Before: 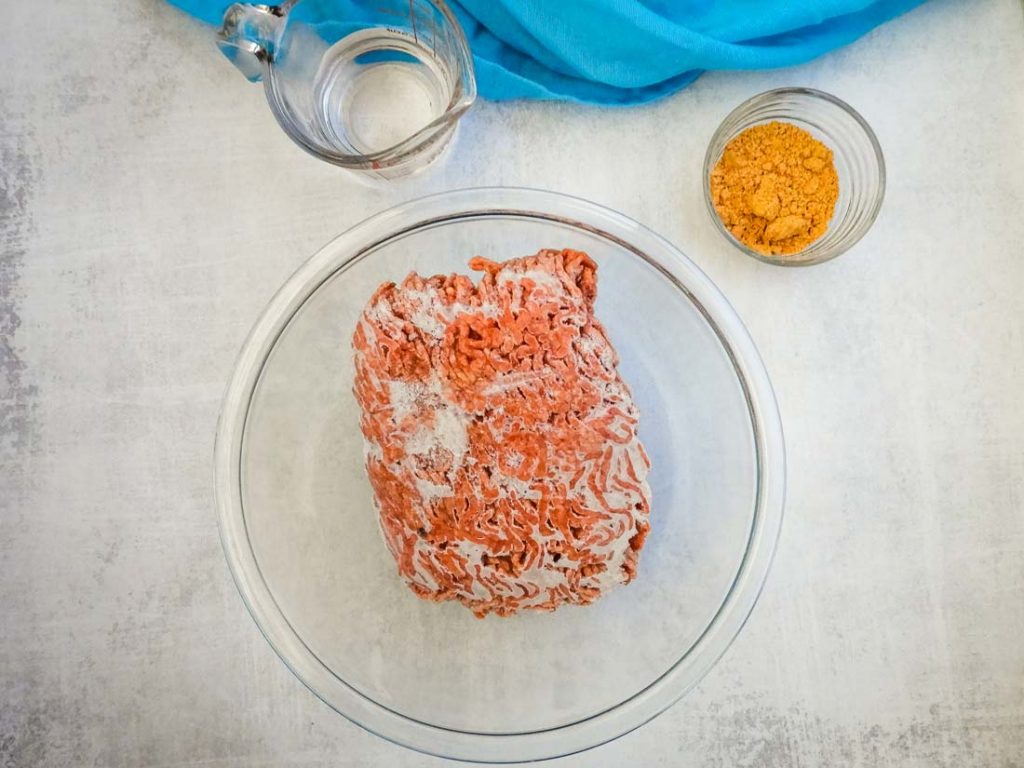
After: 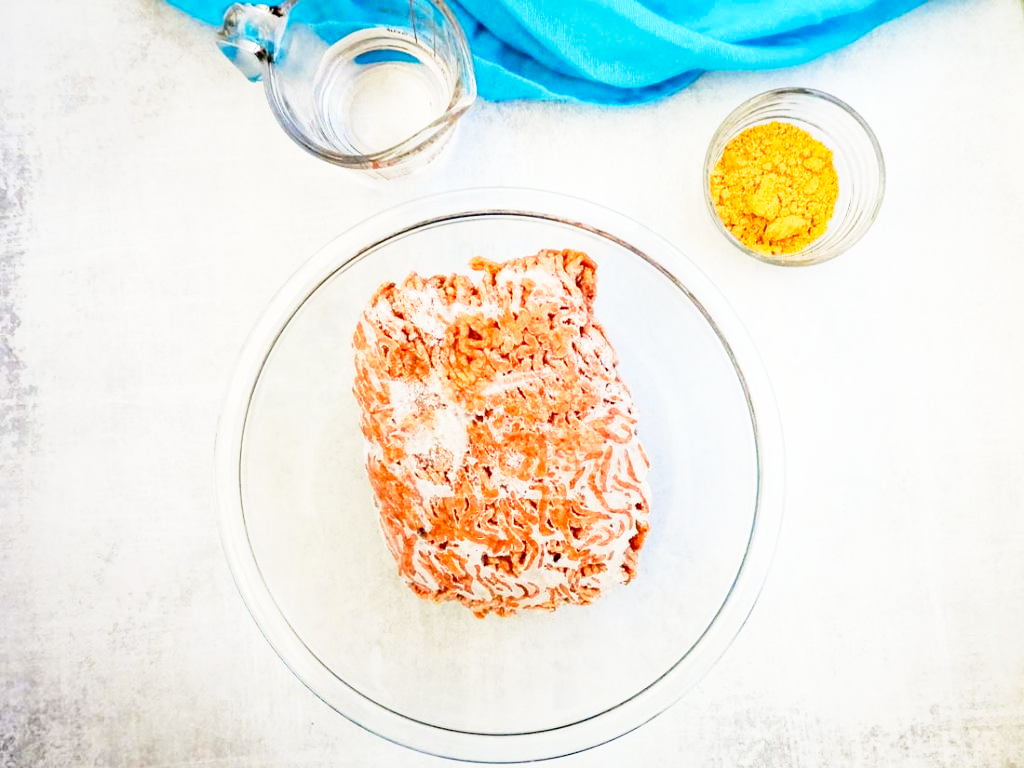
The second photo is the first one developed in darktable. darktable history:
base curve: curves: ch0 [(0, 0) (0.012, 0.01) (0.073, 0.168) (0.31, 0.711) (0.645, 0.957) (1, 1)], preserve colors none
haze removal: compatibility mode true, adaptive false
exposure: compensate highlight preservation false
